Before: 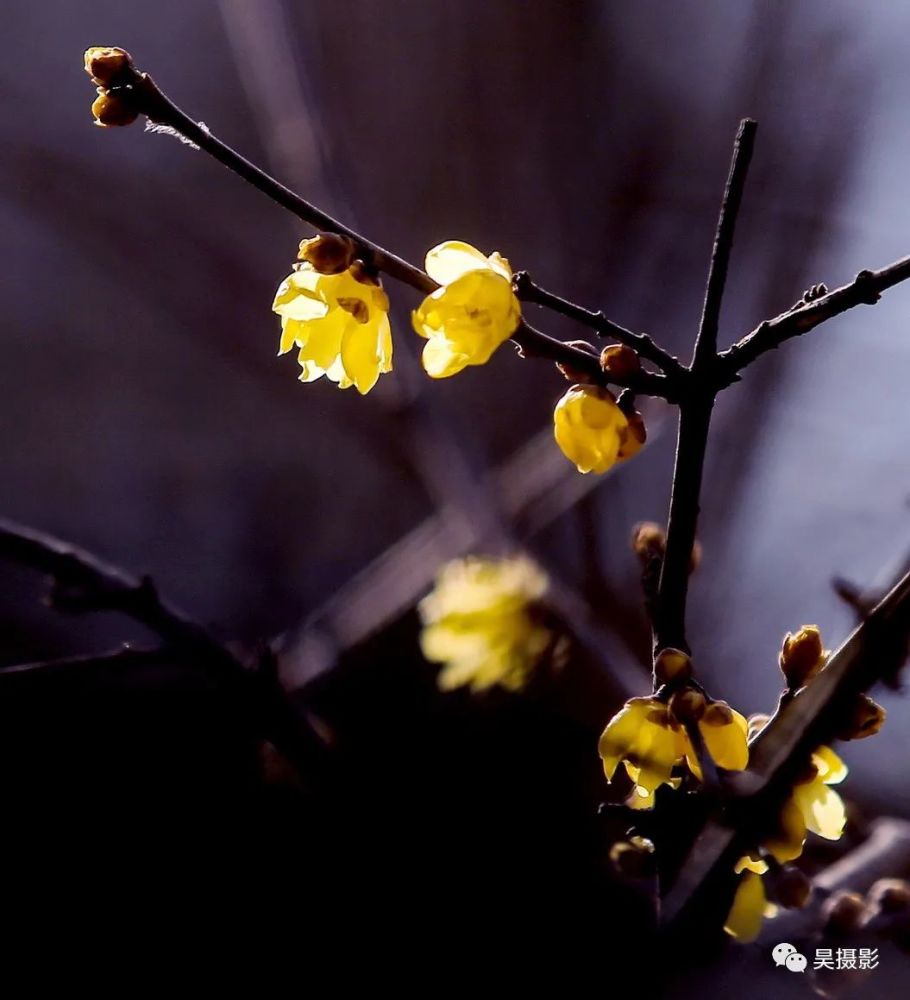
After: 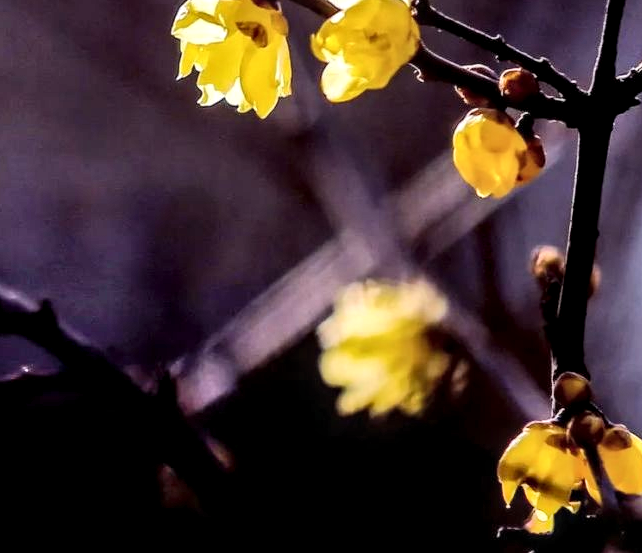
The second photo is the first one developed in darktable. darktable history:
local contrast: highlights 59%, detail 145%
crop: left 11.123%, top 27.61%, right 18.3%, bottom 17.034%
shadows and highlights: low approximation 0.01, soften with gaussian
